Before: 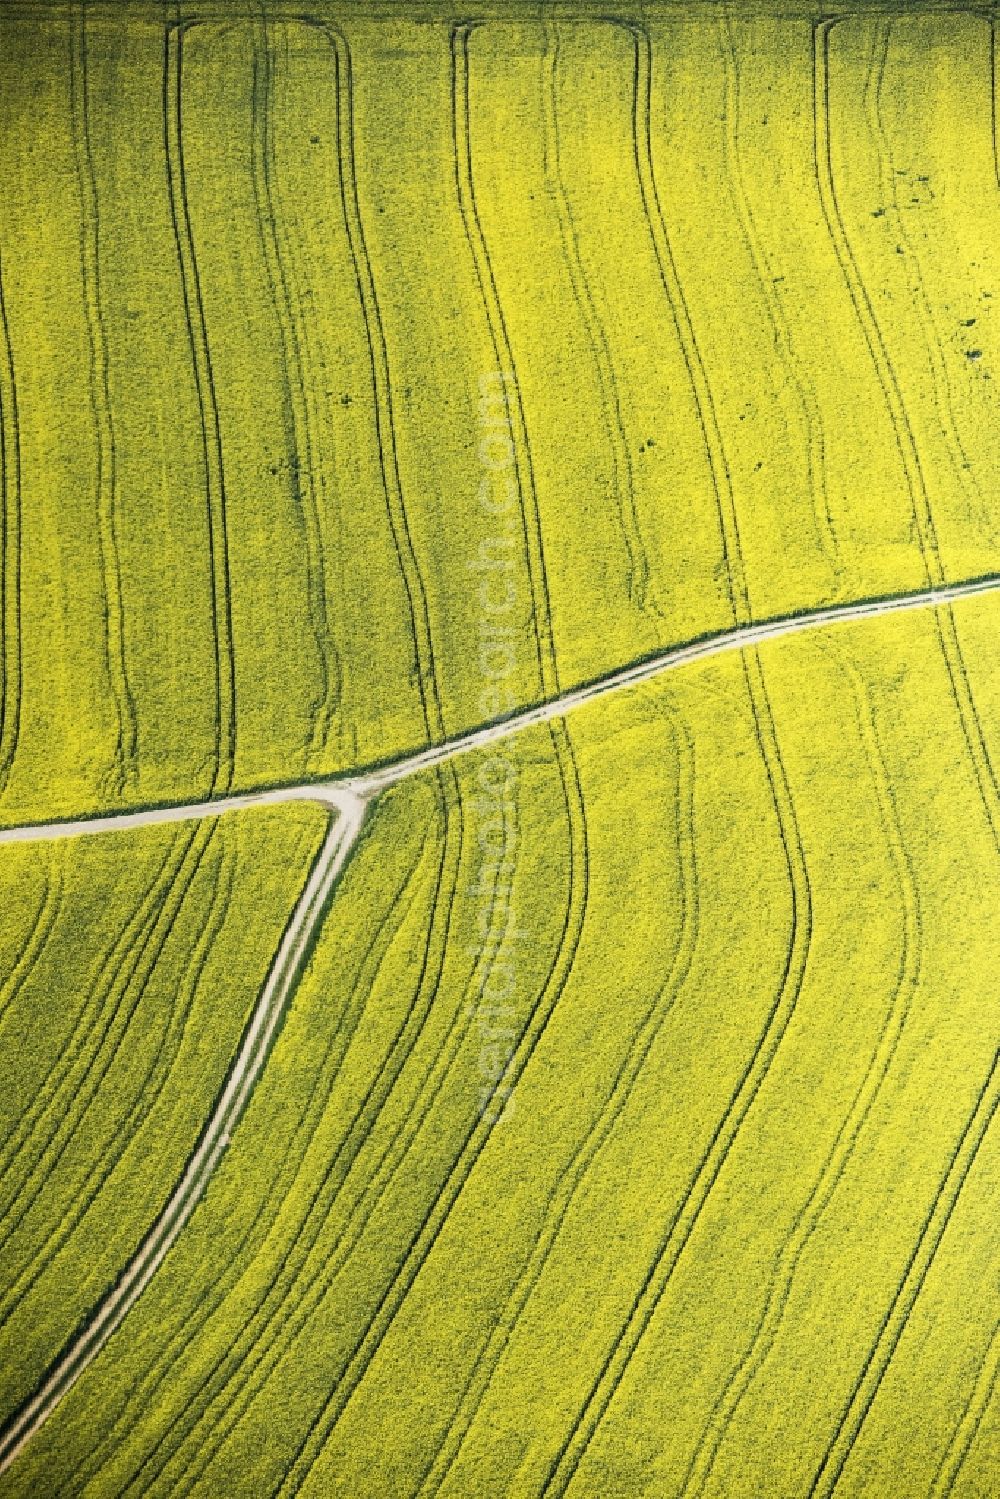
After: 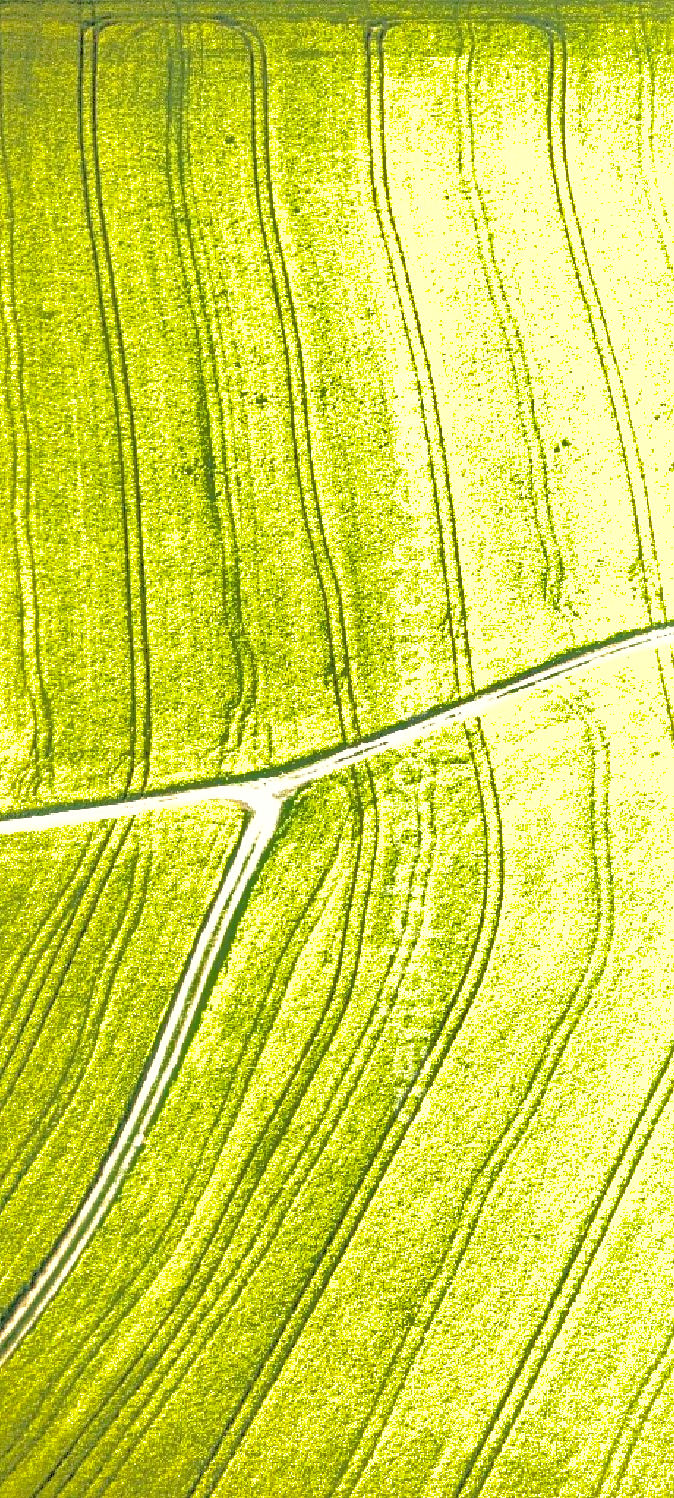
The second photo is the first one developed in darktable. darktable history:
crop and rotate: left 8.561%, right 23.947%
levels: levels [0.072, 0.414, 0.976]
exposure: black level correction 0, exposure 1 EV, compensate highlight preservation false
shadows and highlights: shadows 39.47, highlights -59.89
contrast equalizer: octaves 7, y [[0.5, 0.5, 0.5, 0.512, 0.552, 0.62], [0.5 ×6], [0.5 ×4, 0.504, 0.553], [0 ×6], [0 ×6]], mix 0.14
